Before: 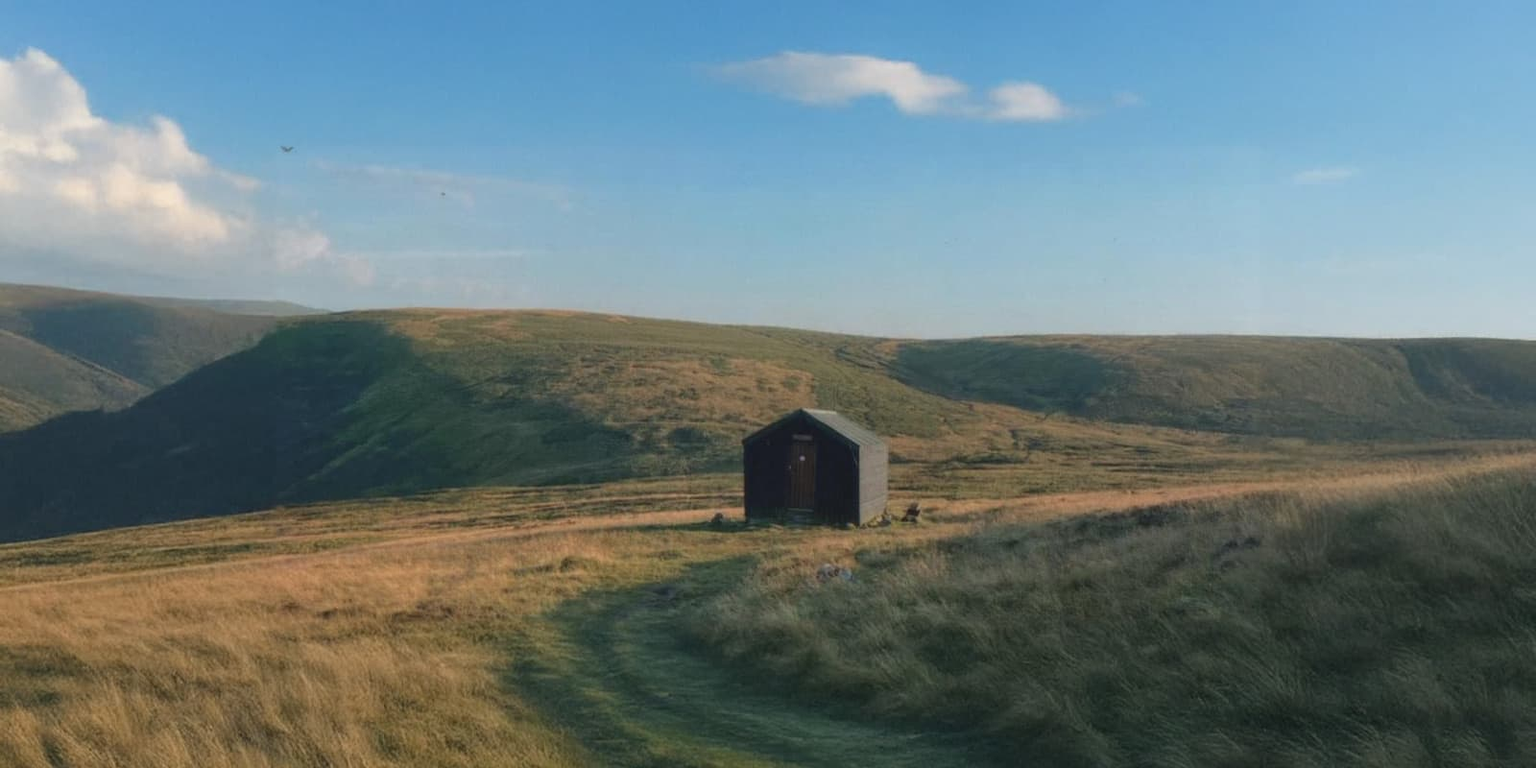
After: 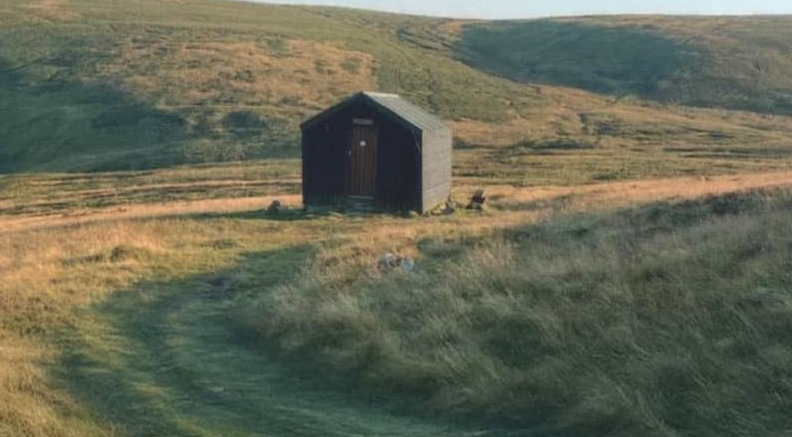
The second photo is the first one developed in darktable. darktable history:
exposure: black level correction 0, exposure 0.691 EV, compensate highlight preservation false
crop: left 29.564%, top 41.792%, right 20.901%, bottom 3.473%
